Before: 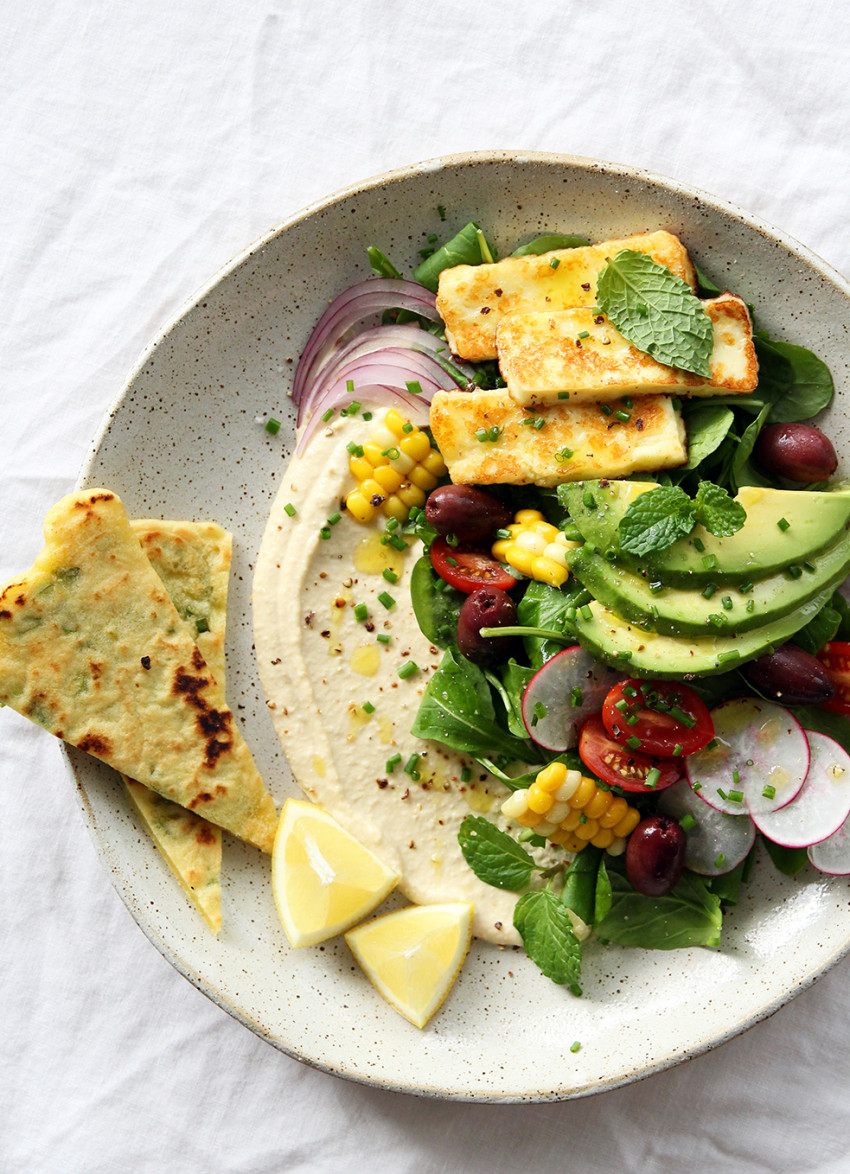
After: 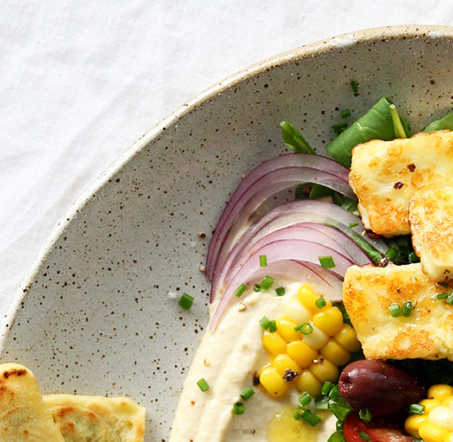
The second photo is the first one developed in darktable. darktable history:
crop: left 10.353%, top 10.703%, right 36.337%, bottom 51.621%
